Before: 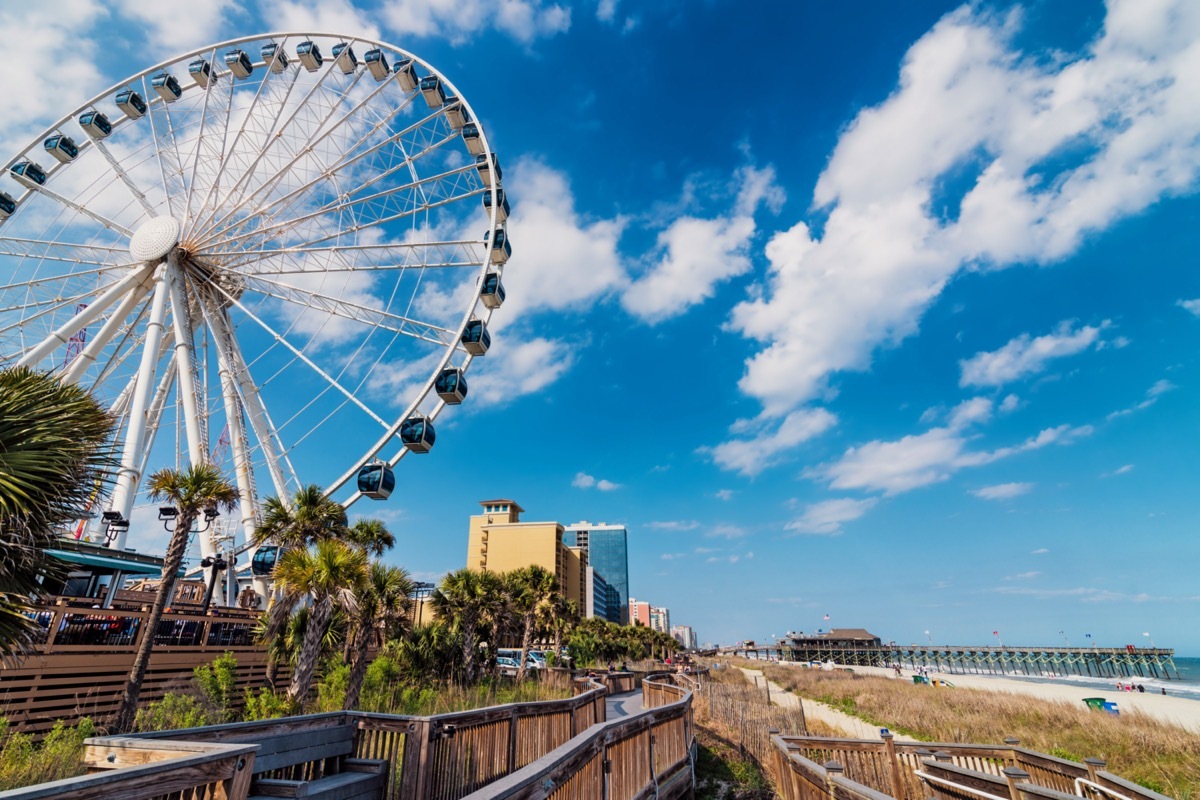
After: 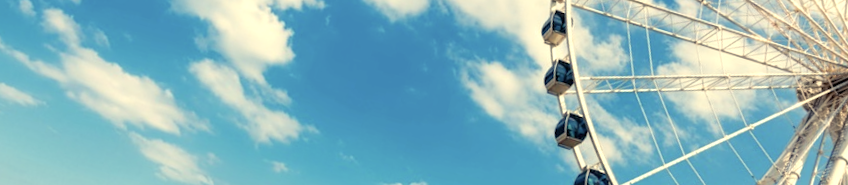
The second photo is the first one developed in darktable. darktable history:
crop and rotate: angle 16.12°, top 30.835%, bottom 35.653%
rotate and perspective: rotation 1.57°, crop left 0.018, crop right 0.982, crop top 0.039, crop bottom 0.961
exposure: exposure 0.559 EV, compensate highlight preservation false
color balance rgb: shadows lift › chroma 2%, shadows lift › hue 263°, highlights gain › chroma 8%, highlights gain › hue 84°, linear chroma grading › global chroma -15%, saturation formula JzAzBz (2021)
